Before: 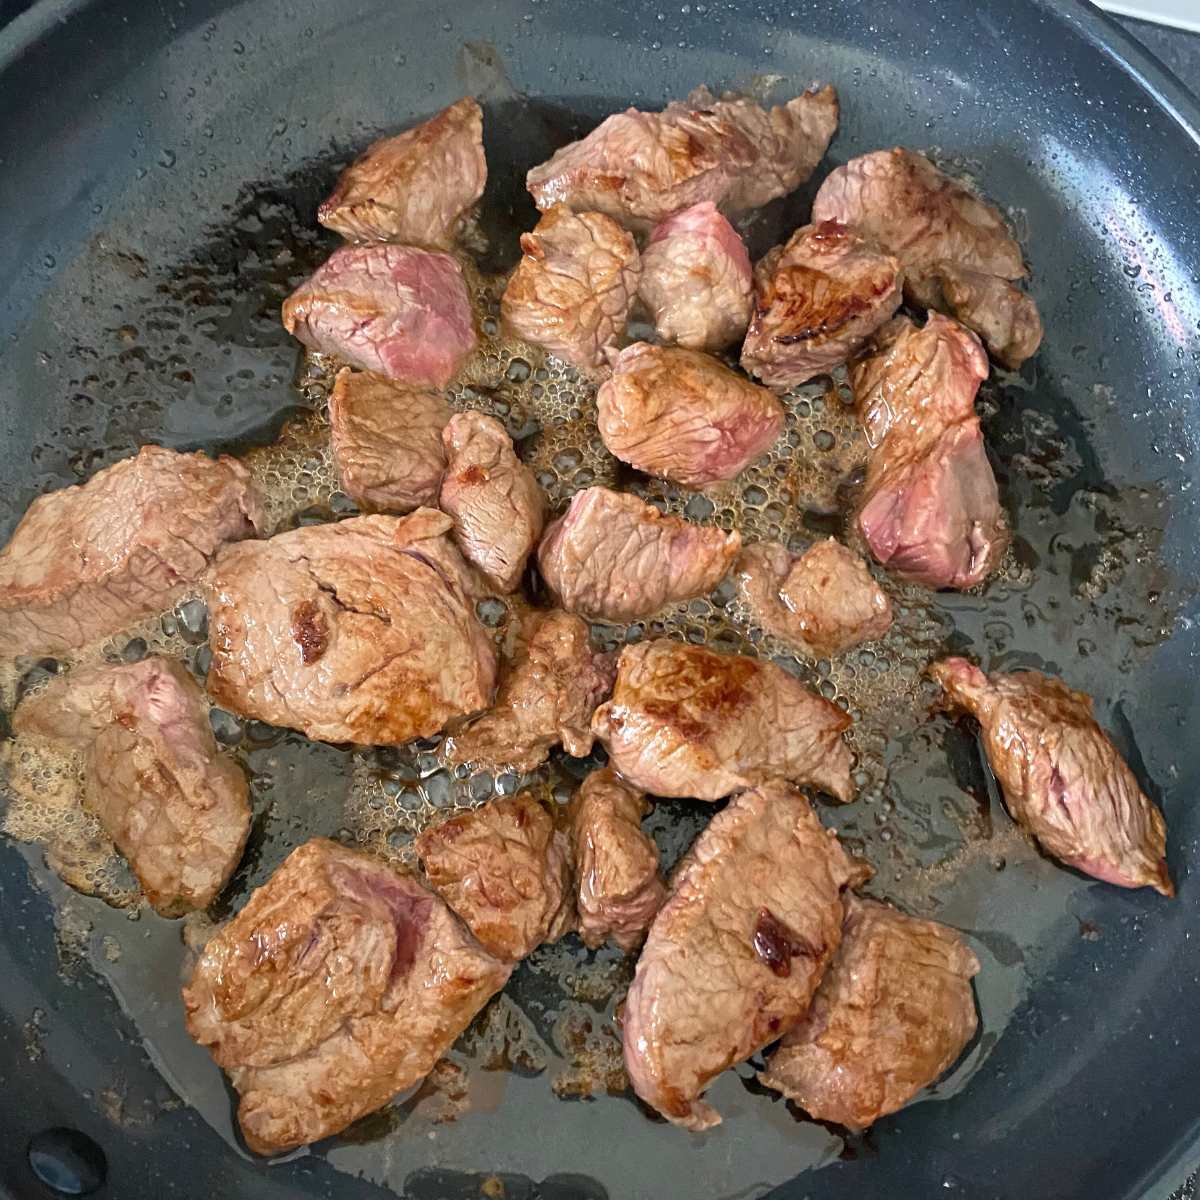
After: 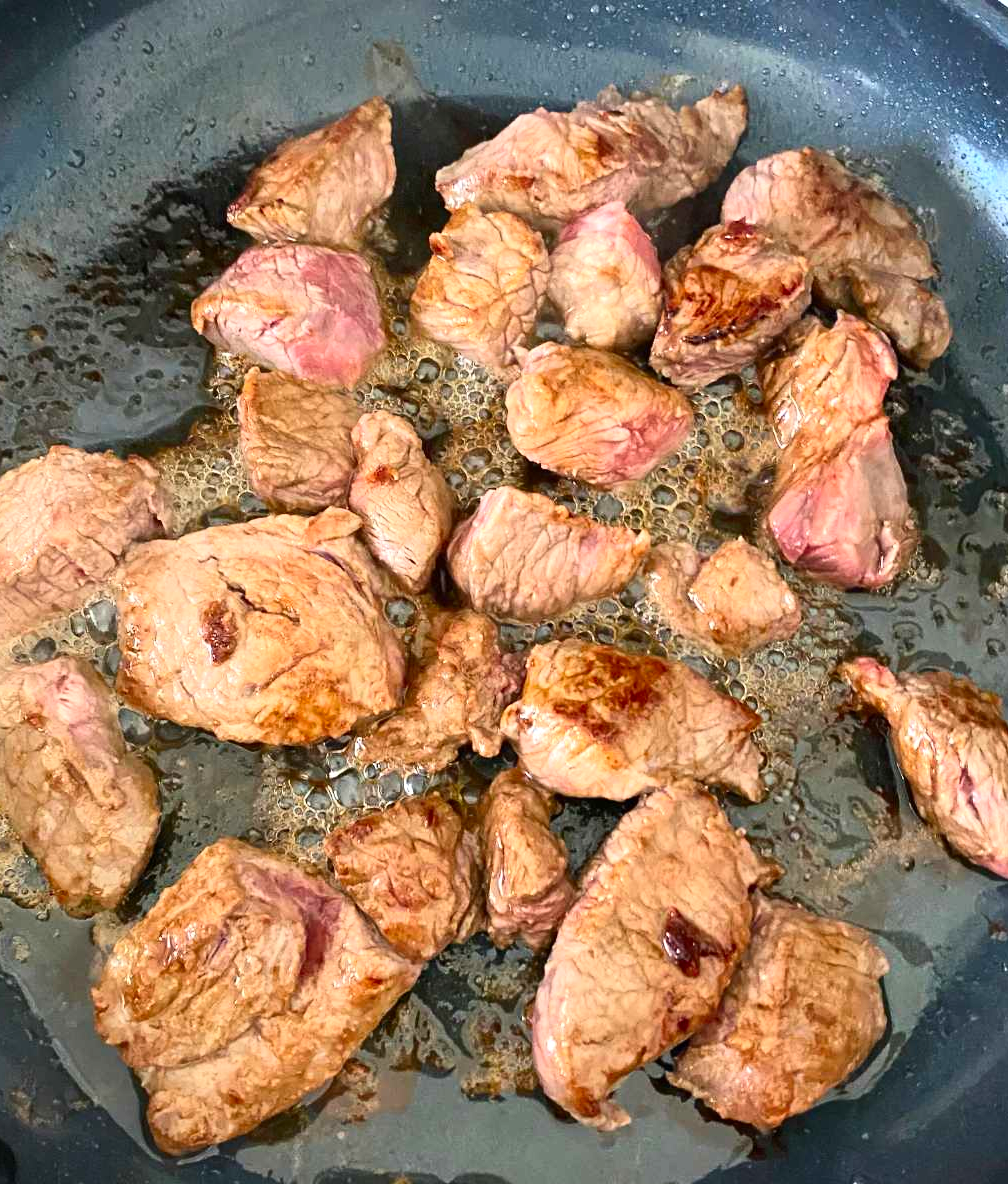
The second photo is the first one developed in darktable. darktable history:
exposure: exposure 0.2 EV, compensate highlight preservation false
contrast brightness saturation: contrast 0.23, brightness 0.1, saturation 0.29
crop: left 7.598%, right 7.873%
